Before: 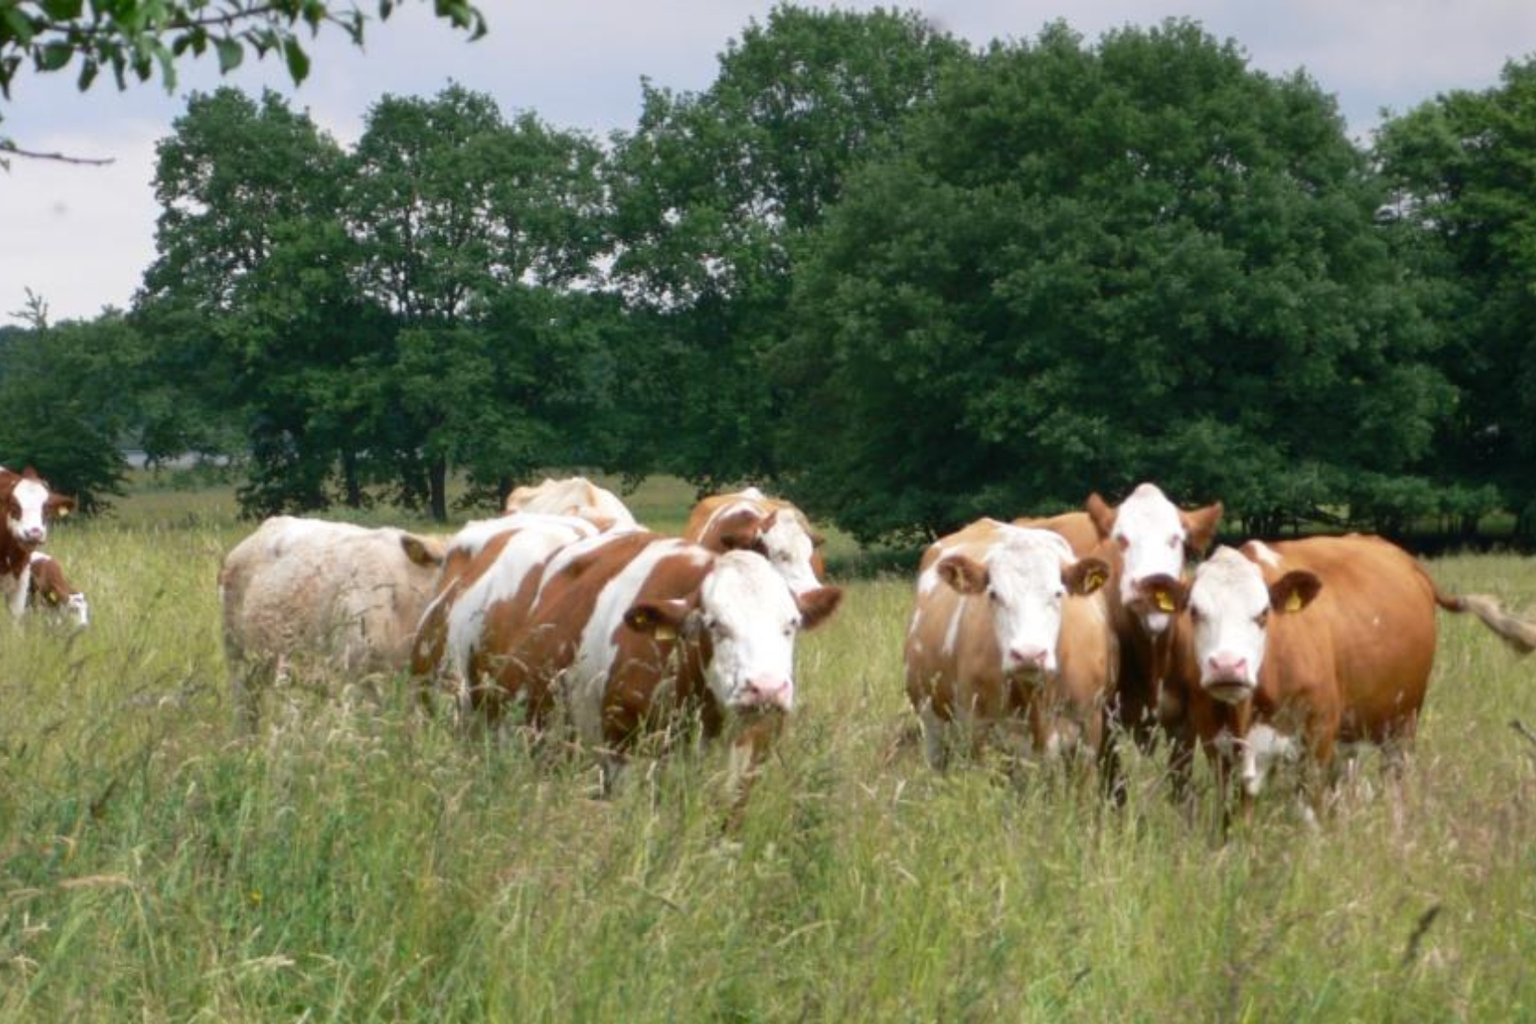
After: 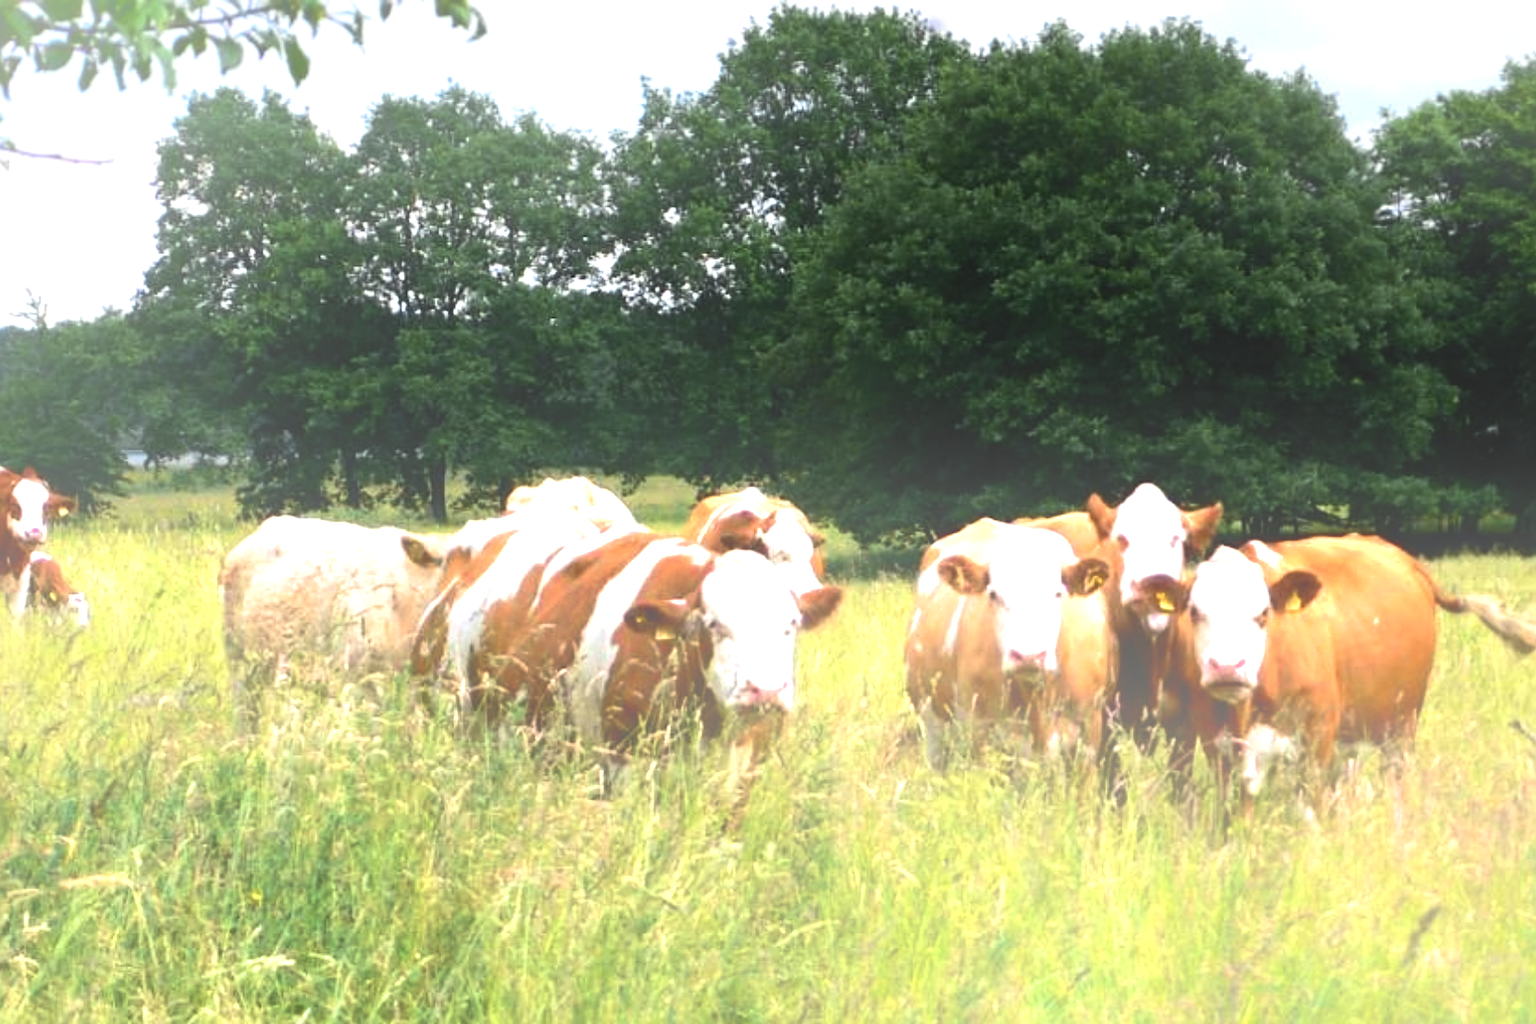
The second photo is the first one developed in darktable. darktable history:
tone equalizer: -8 EV -1.08 EV, -7 EV -1.01 EV, -6 EV -0.867 EV, -5 EV -0.578 EV, -3 EV 0.578 EV, -2 EV 0.867 EV, -1 EV 1.01 EV, +0 EV 1.08 EV, edges refinement/feathering 500, mask exposure compensation -1.57 EV, preserve details no
sharpen: on, module defaults
bloom: size 40%
color zones: curves: ch0 [(0.004, 0.305) (0.261, 0.623) (0.389, 0.399) (0.708, 0.571) (0.947, 0.34)]; ch1 [(0.025, 0.645) (0.229, 0.584) (0.326, 0.551) (0.484, 0.262) (0.757, 0.643)]
velvia: on, module defaults
